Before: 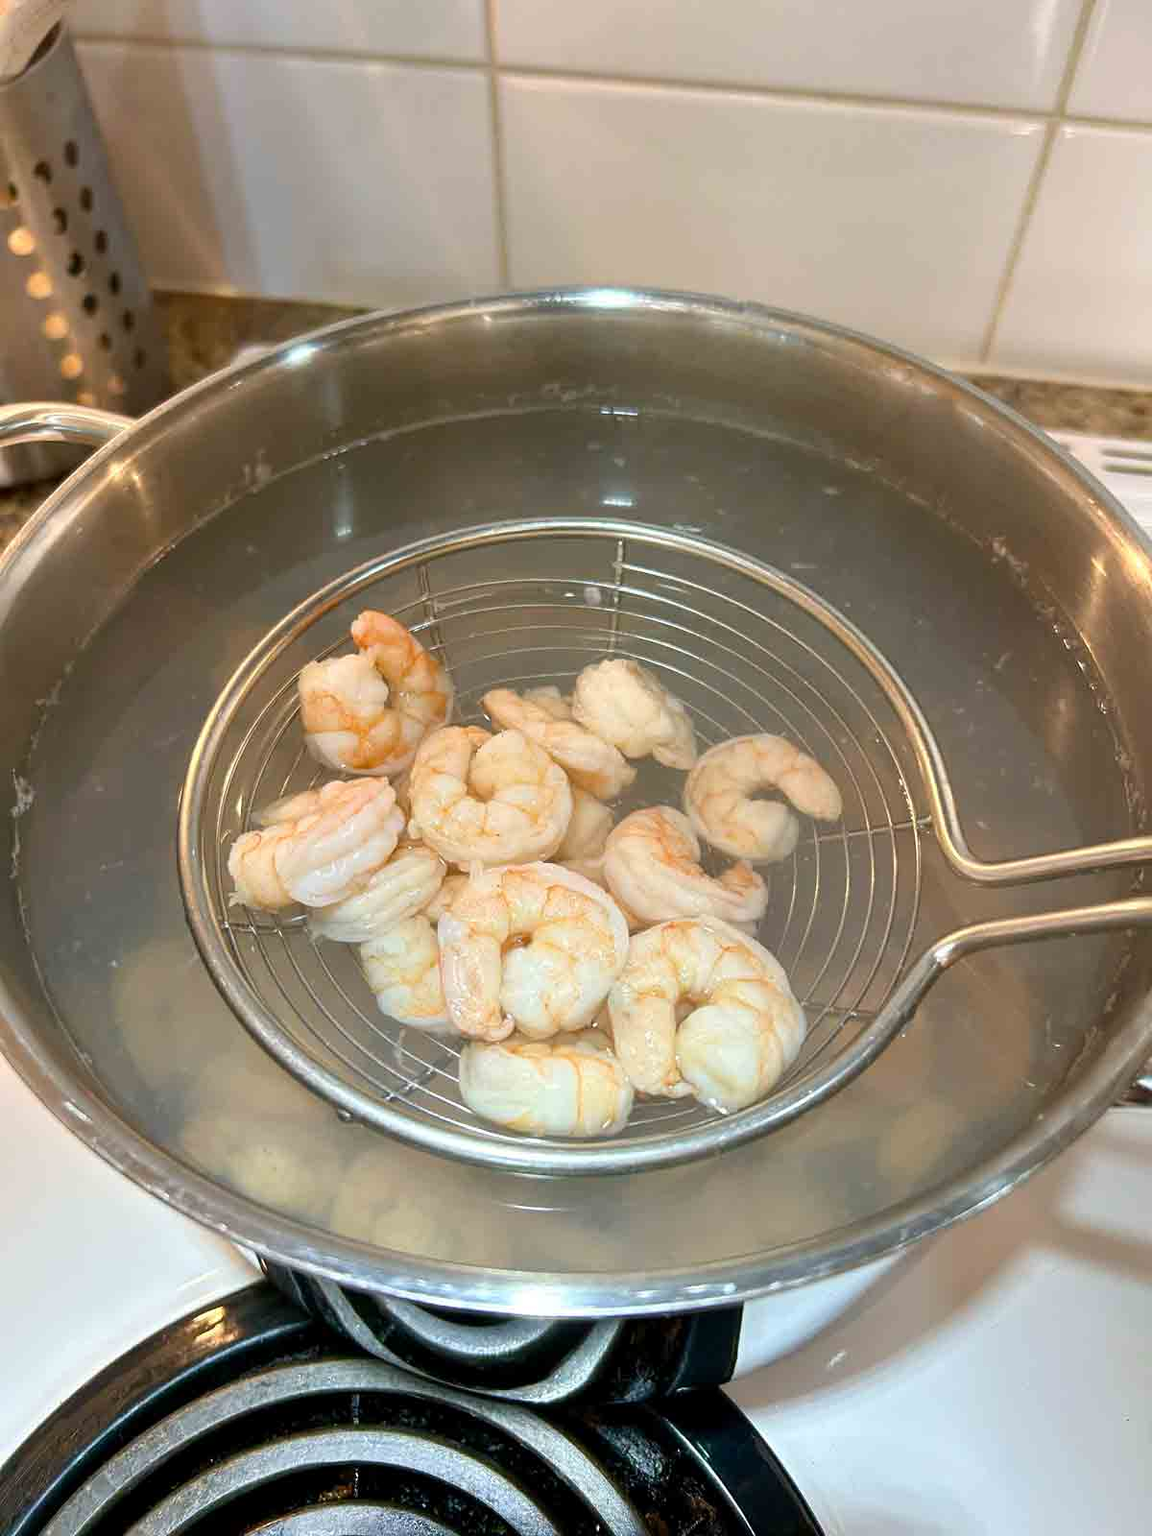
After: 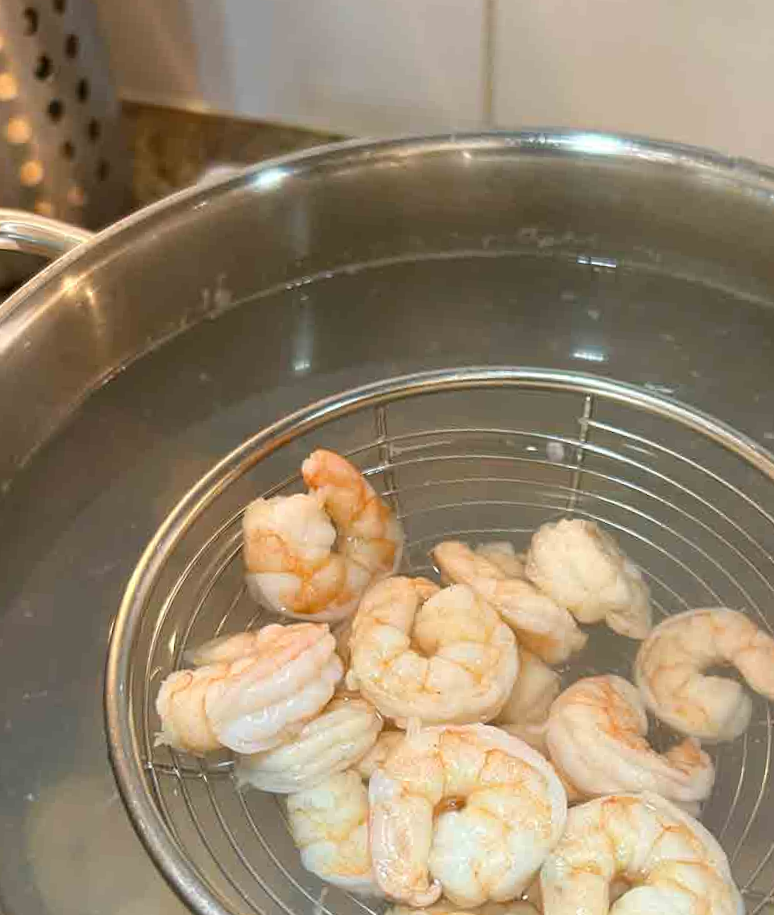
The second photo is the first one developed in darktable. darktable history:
crop and rotate: angle -4.2°, left 2.147%, top 6.985%, right 27.208%, bottom 30.389%
